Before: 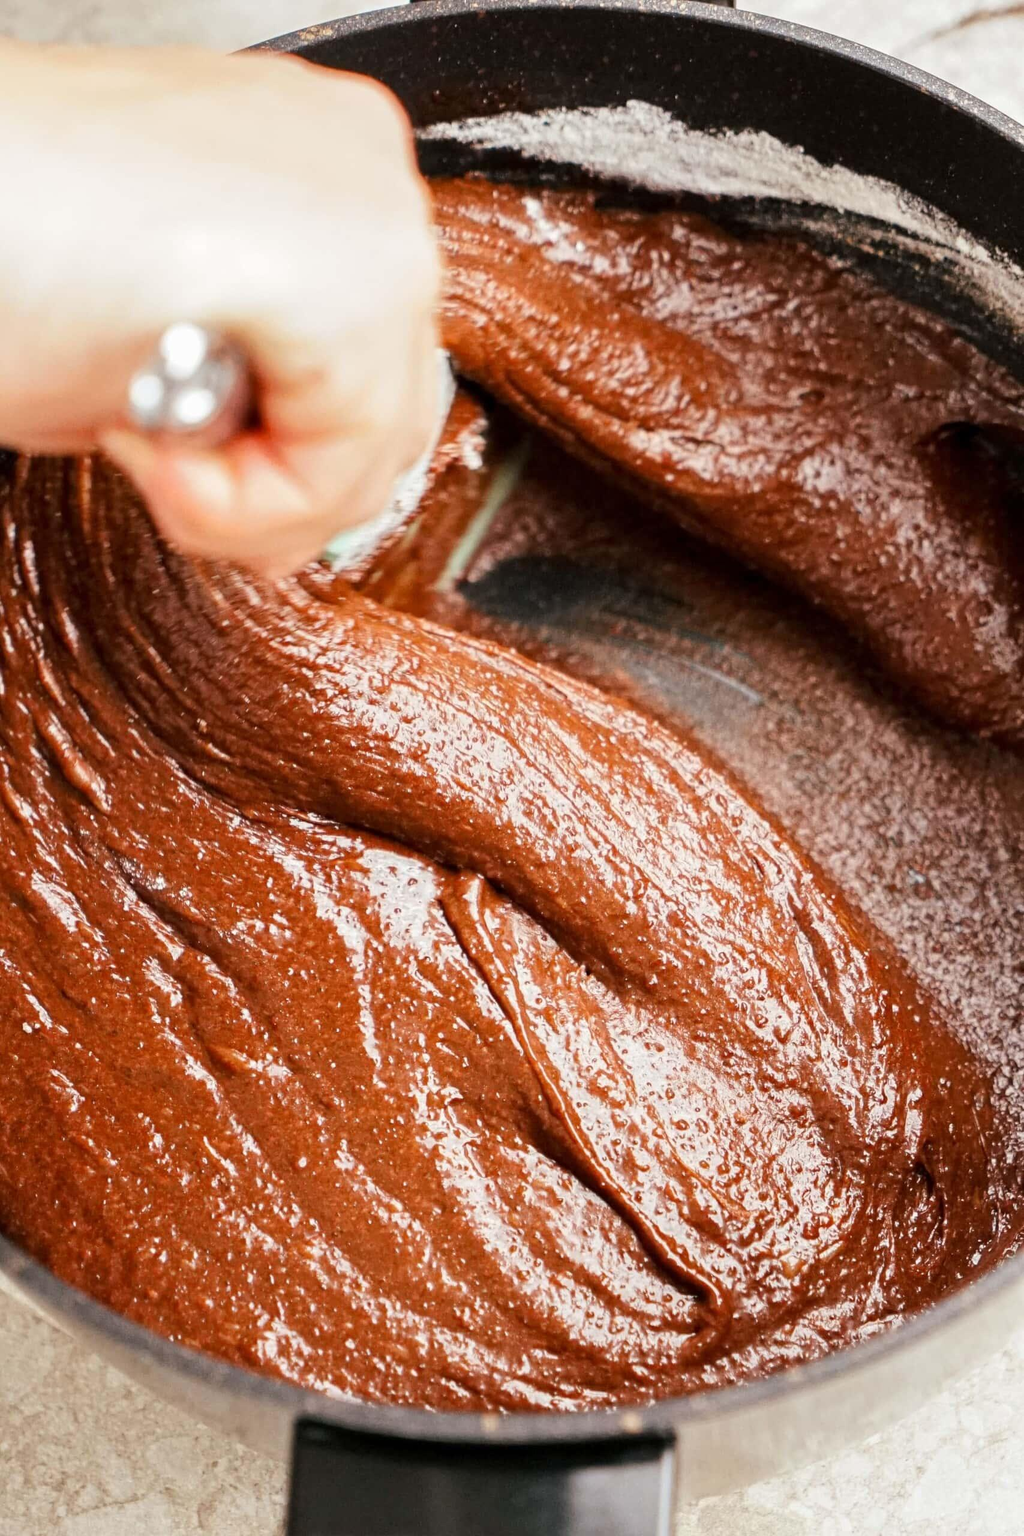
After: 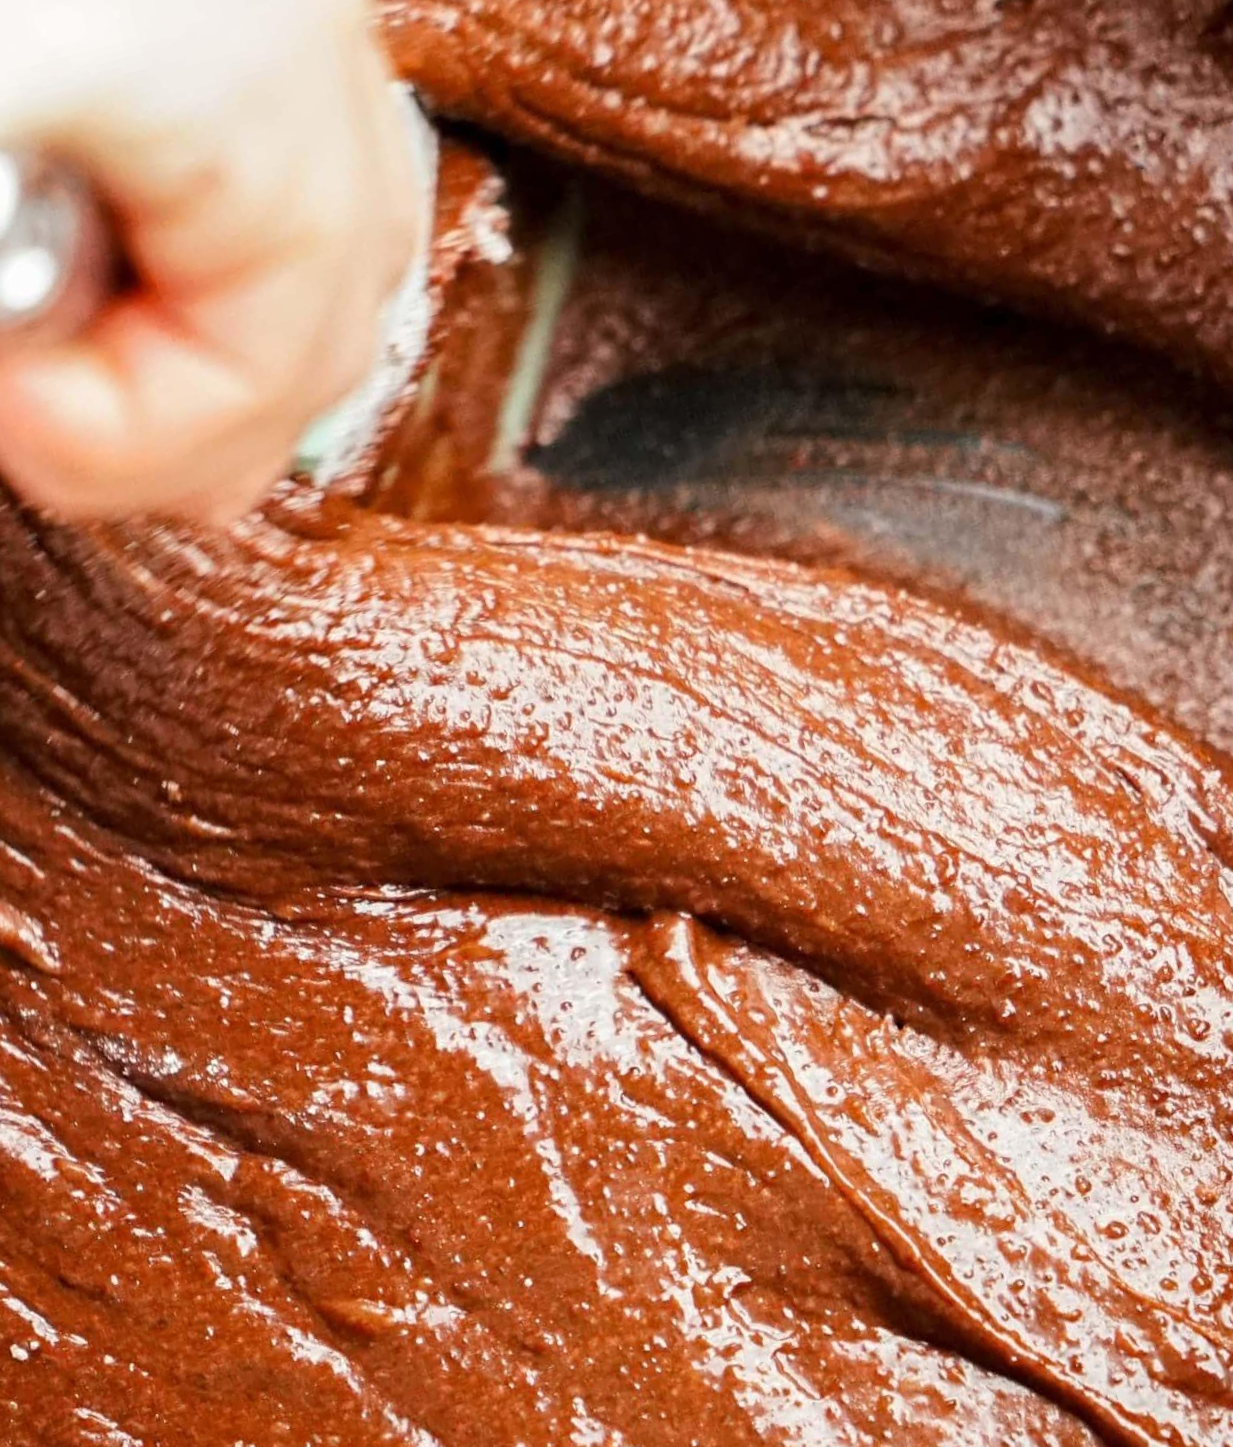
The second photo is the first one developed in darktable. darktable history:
crop and rotate: left 12.648%, right 20.685%
rotate and perspective: rotation -14.8°, crop left 0.1, crop right 0.903, crop top 0.25, crop bottom 0.748
